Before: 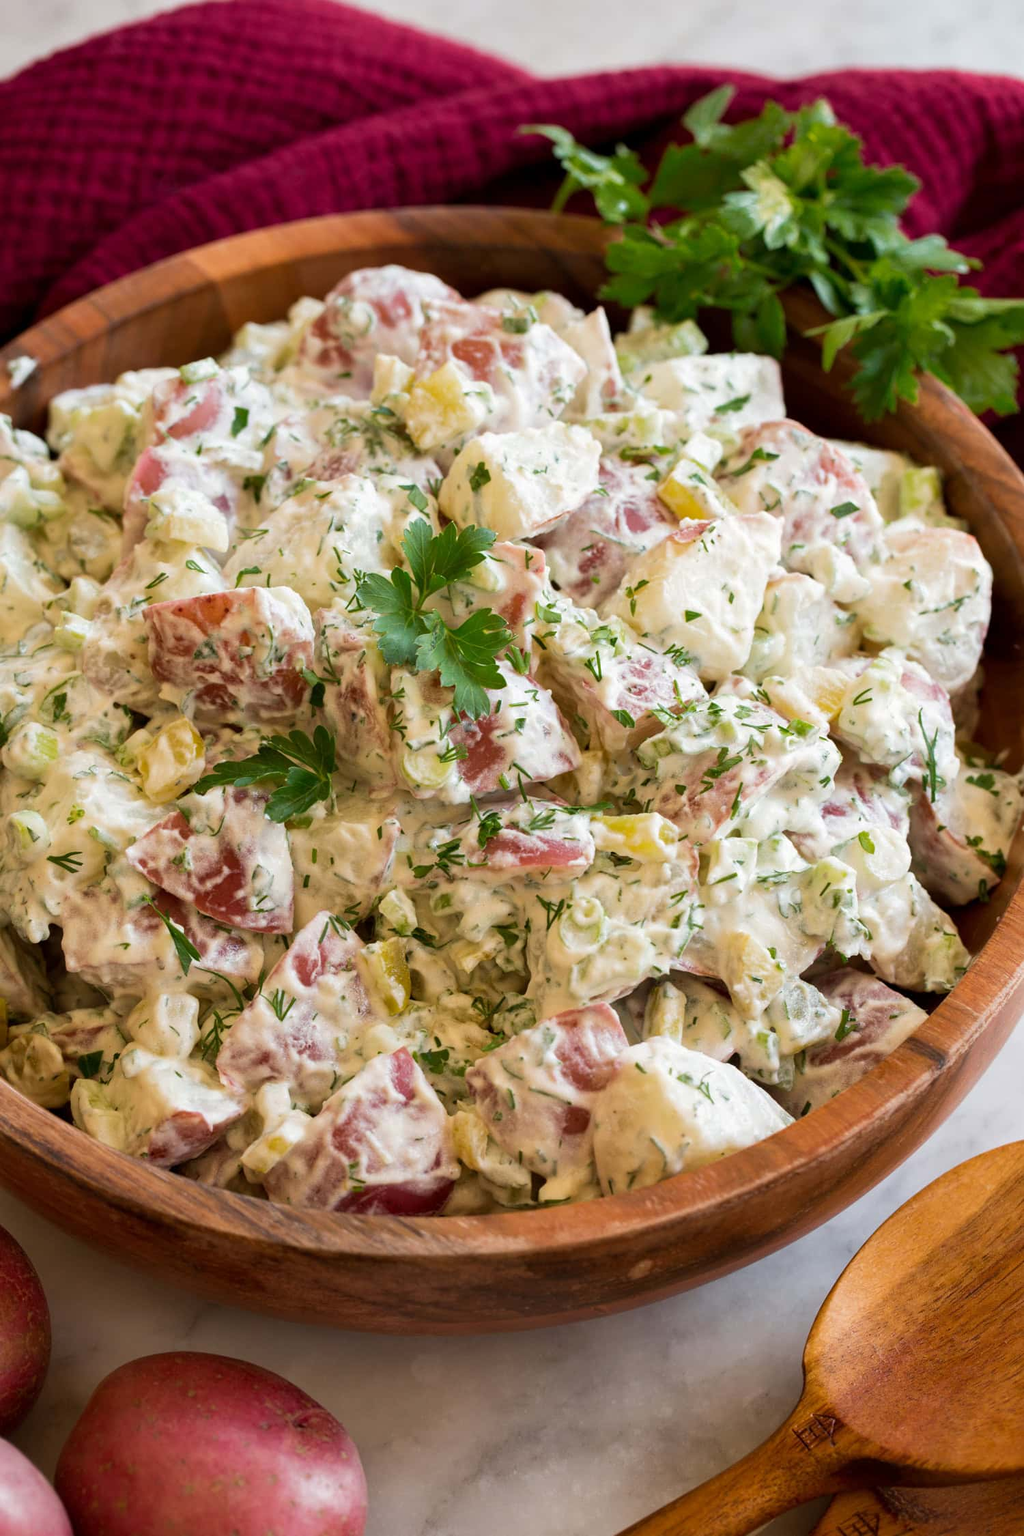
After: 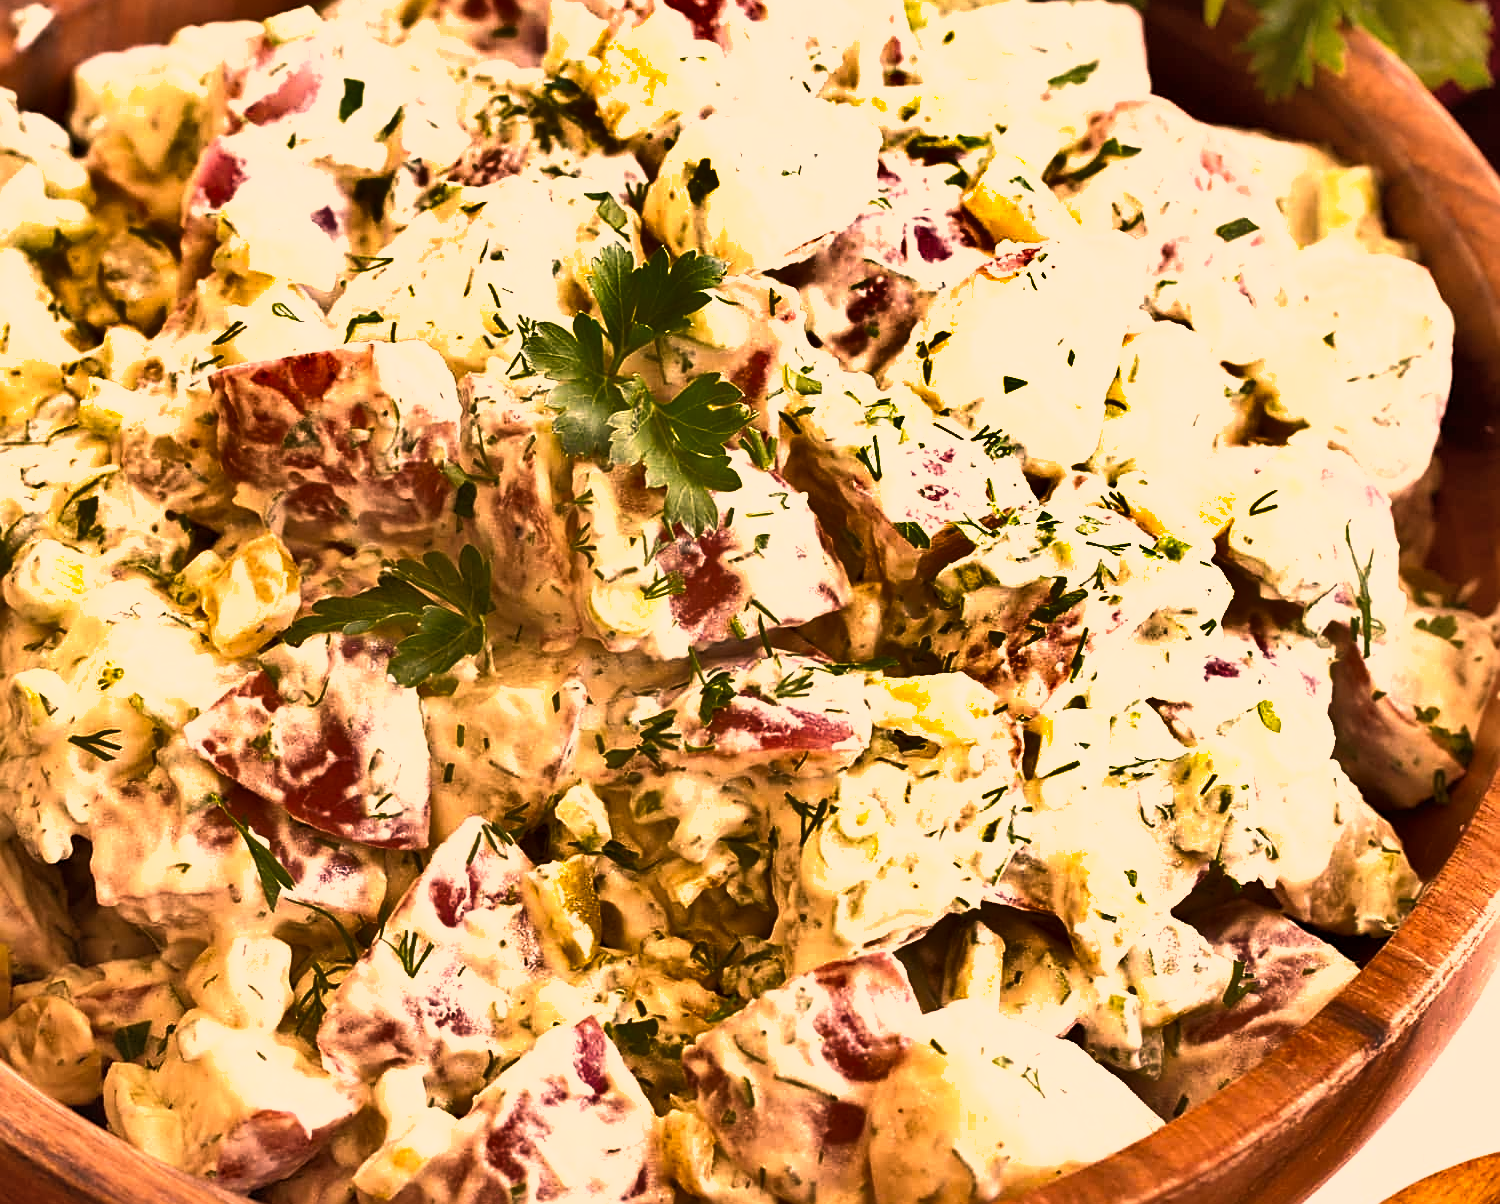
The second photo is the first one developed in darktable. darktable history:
exposure: exposure 1.061 EV, compensate highlight preservation false
crop and rotate: top 23.043%, bottom 23.437%
shadows and highlights: radius 108.52, shadows 40.68, highlights -72.88, low approximation 0.01, soften with gaussian
sharpen: on, module defaults
contrast equalizer: octaves 7, y [[0.6 ×6], [0.55 ×6], [0 ×6], [0 ×6], [0 ×6]], mix -0.2
color correction: highlights a* 40, highlights b* 40, saturation 0.69
rgb levels: mode RGB, independent channels, levels [[0, 0.5, 1], [0, 0.521, 1], [0, 0.536, 1]]
